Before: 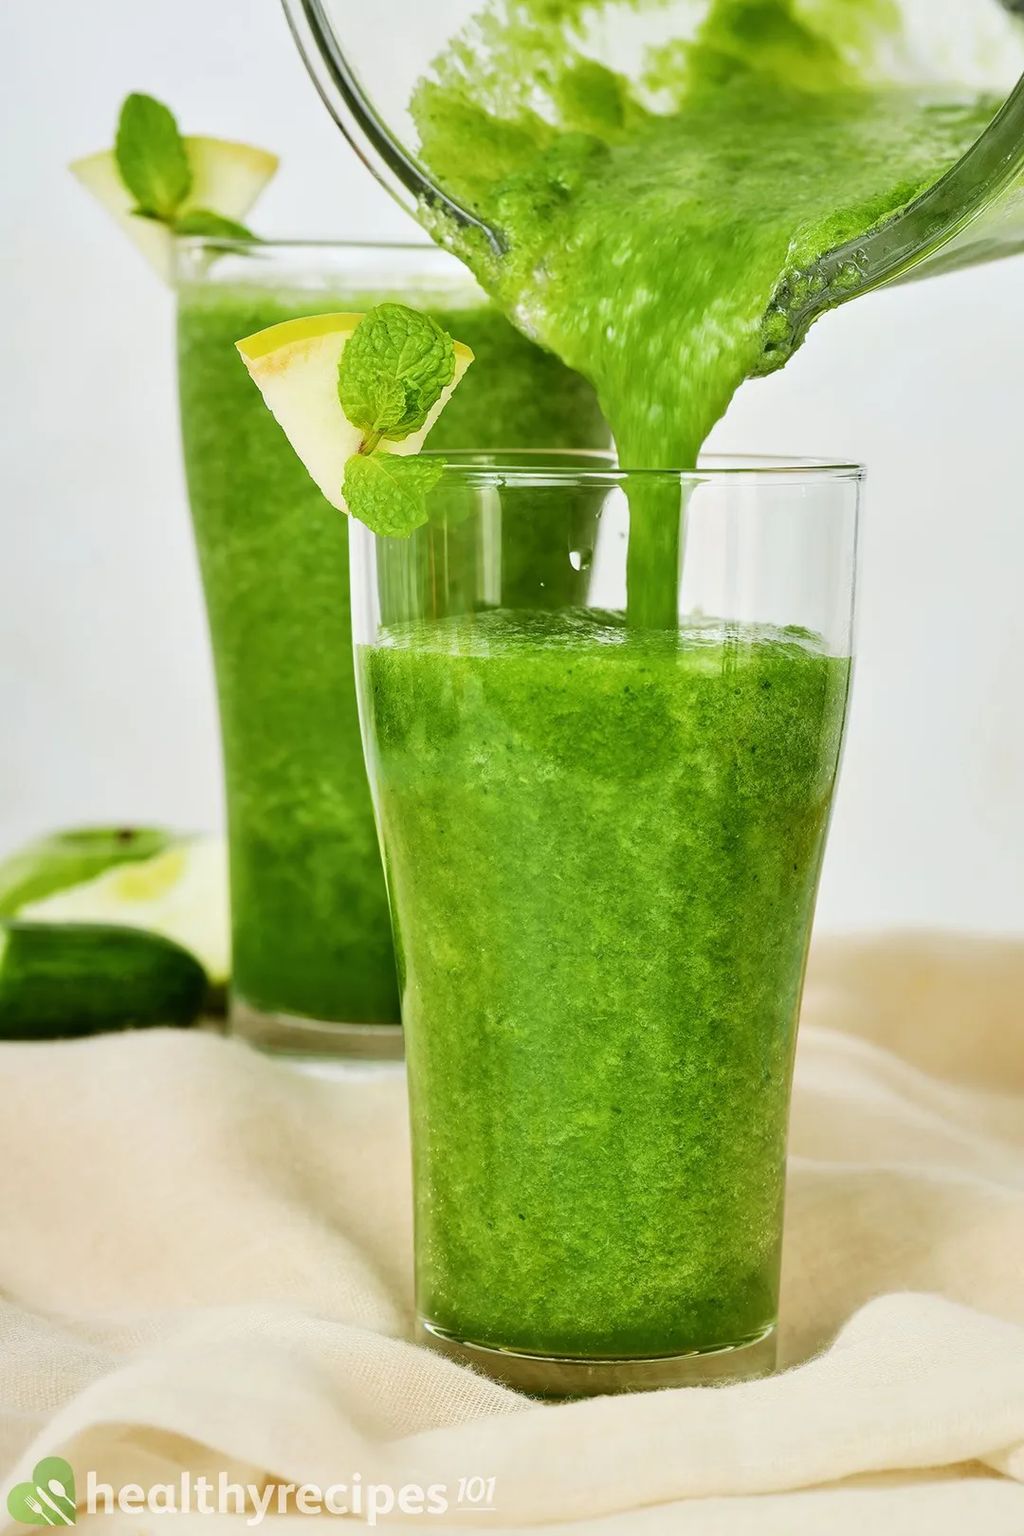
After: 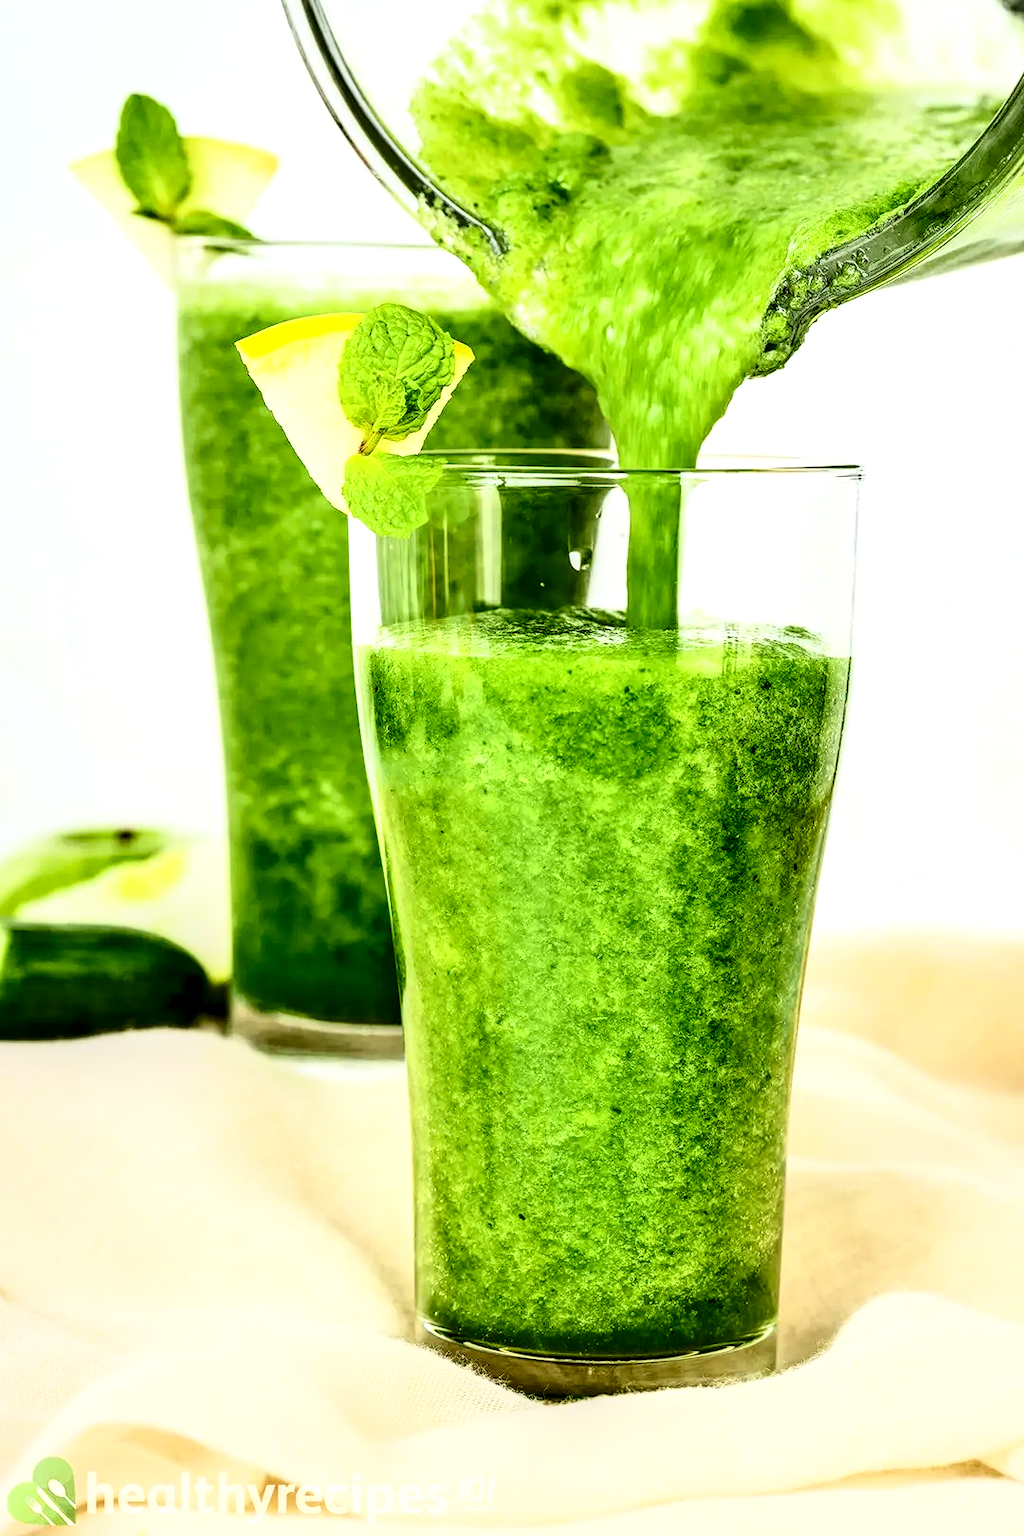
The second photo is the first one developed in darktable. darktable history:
tone curve: curves: ch0 [(0, 0) (0.003, 0.022) (0.011, 0.025) (0.025, 0.032) (0.044, 0.055) (0.069, 0.089) (0.1, 0.133) (0.136, 0.18) (0.177, 0.231) (0.224, 0.291) (0.277, 0.35) (0.335, 0.42) (0.399, 0.496) (0.468, 0.561) (0.543, 0.632) (0.623, 0.706) (0.709, 0.783) (0.801, 0.865) (0.898, 0.947) (1, 1)], color space Lab, independent channels, preserve colors none
local contrast: highlights 60%, shadows 61%, detail 160%
contrast brightness saturation: contrast 0.395, brightness 0.048, saturation 0.254
